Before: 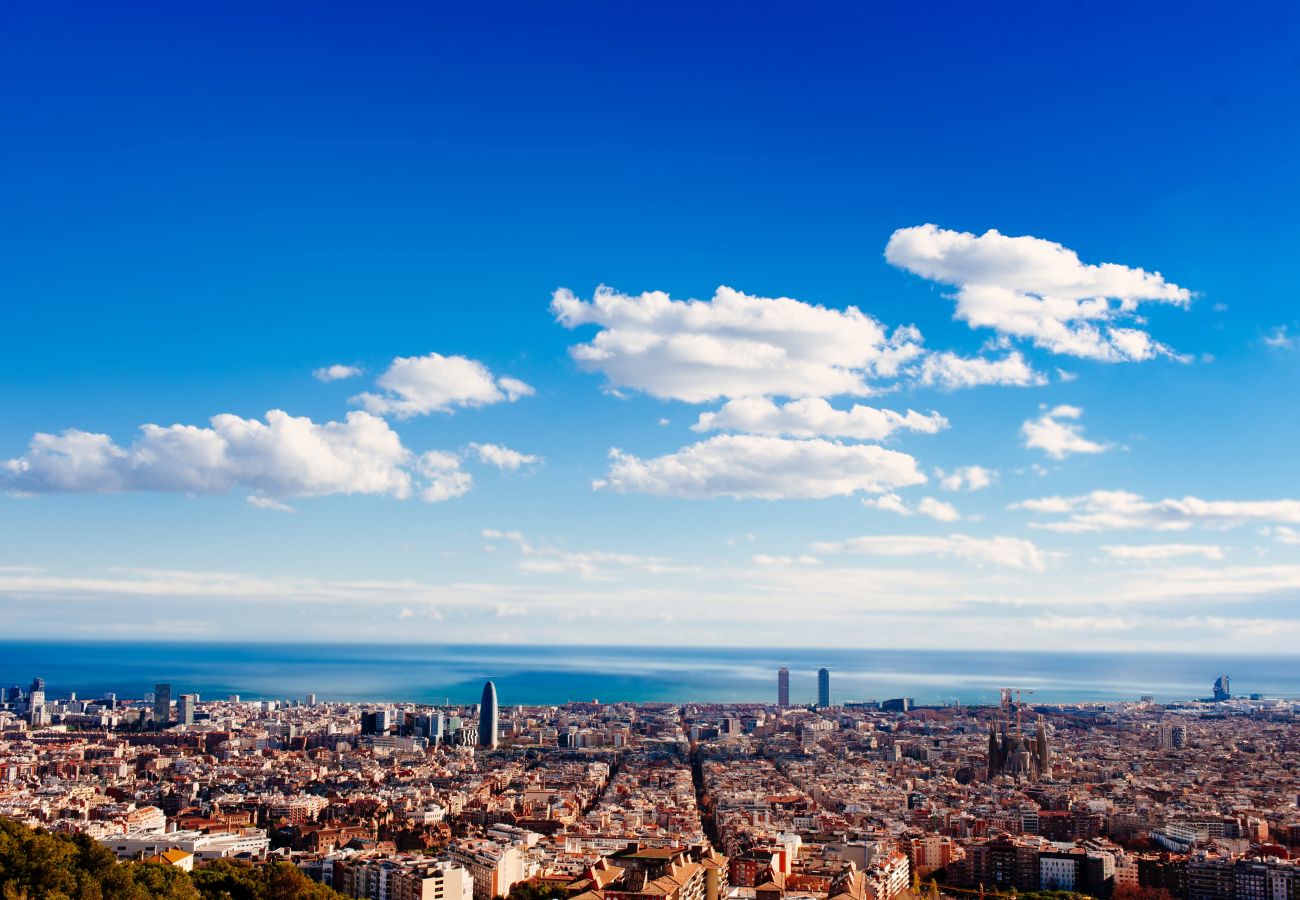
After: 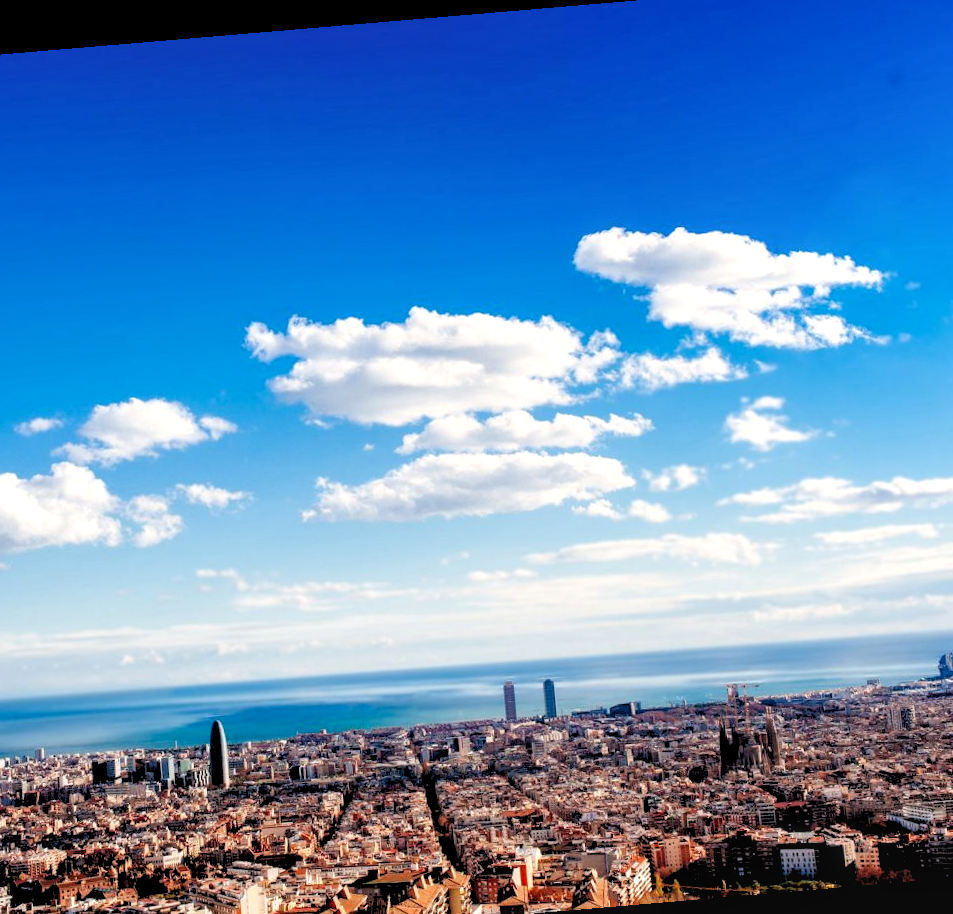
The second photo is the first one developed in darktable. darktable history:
local contrast: on, module defaults
crop and rotate: left 24.034%, top 2.838%, right 6.406%, bottom 6.299%
exposure: compensate highlight preservation false
rotate and perspective: rotation -4.86°, automatic cropping off
rgb levels: levels [[0.013, 0.434, 0.89], [0, 0.5, 1], [0, 0.5, 1]]
